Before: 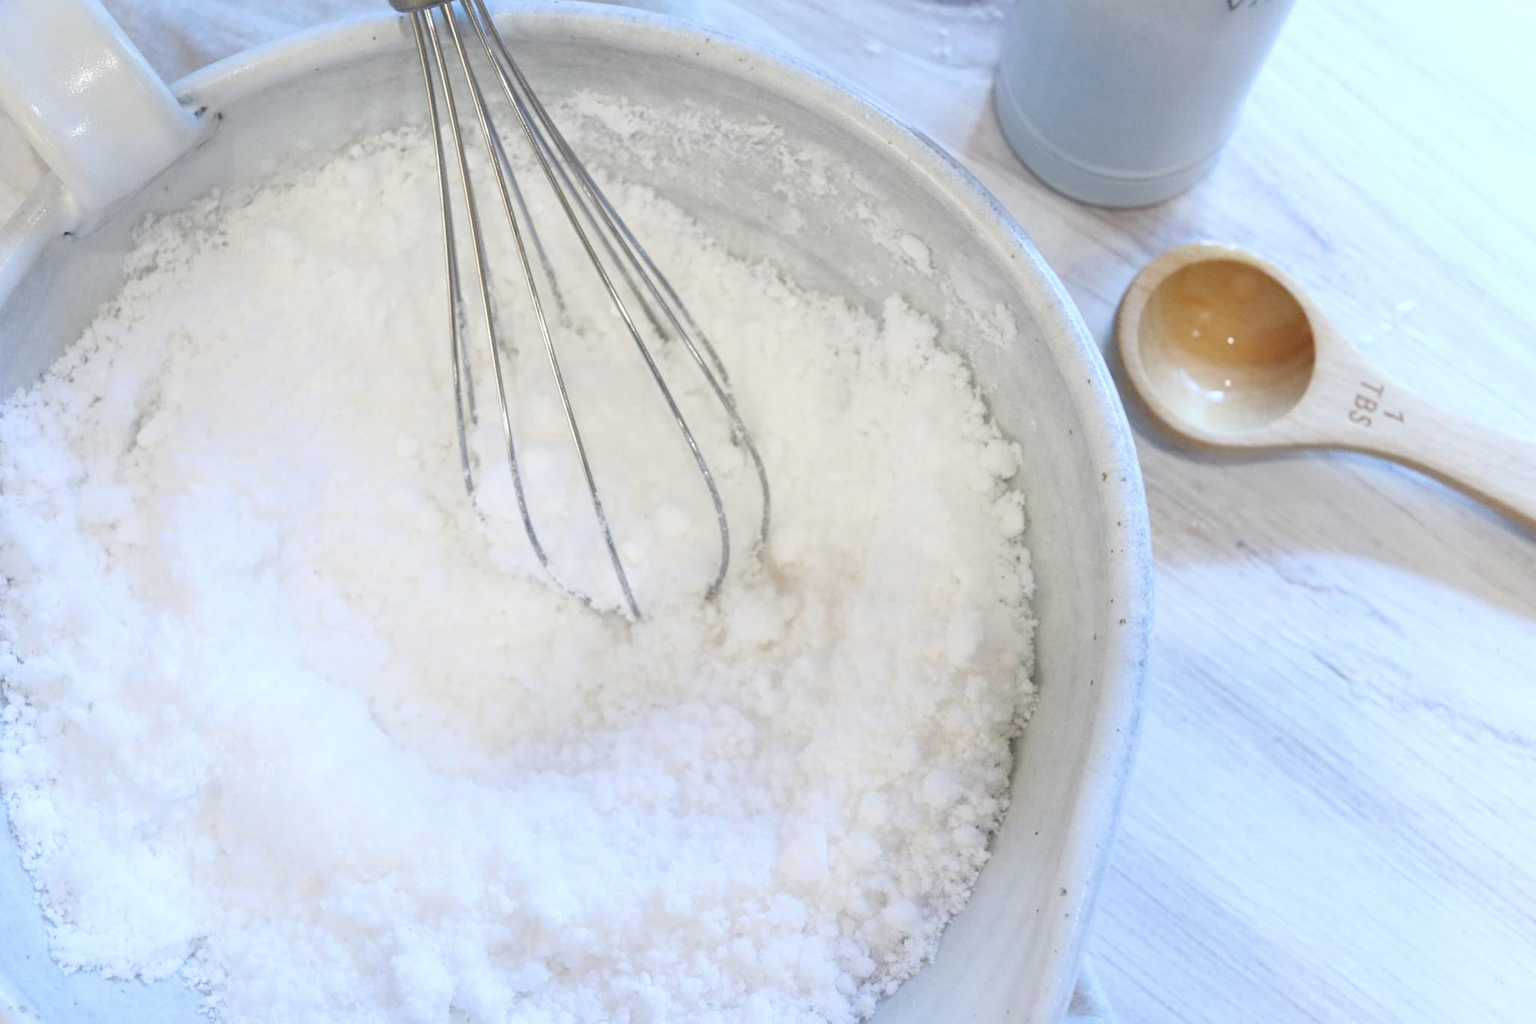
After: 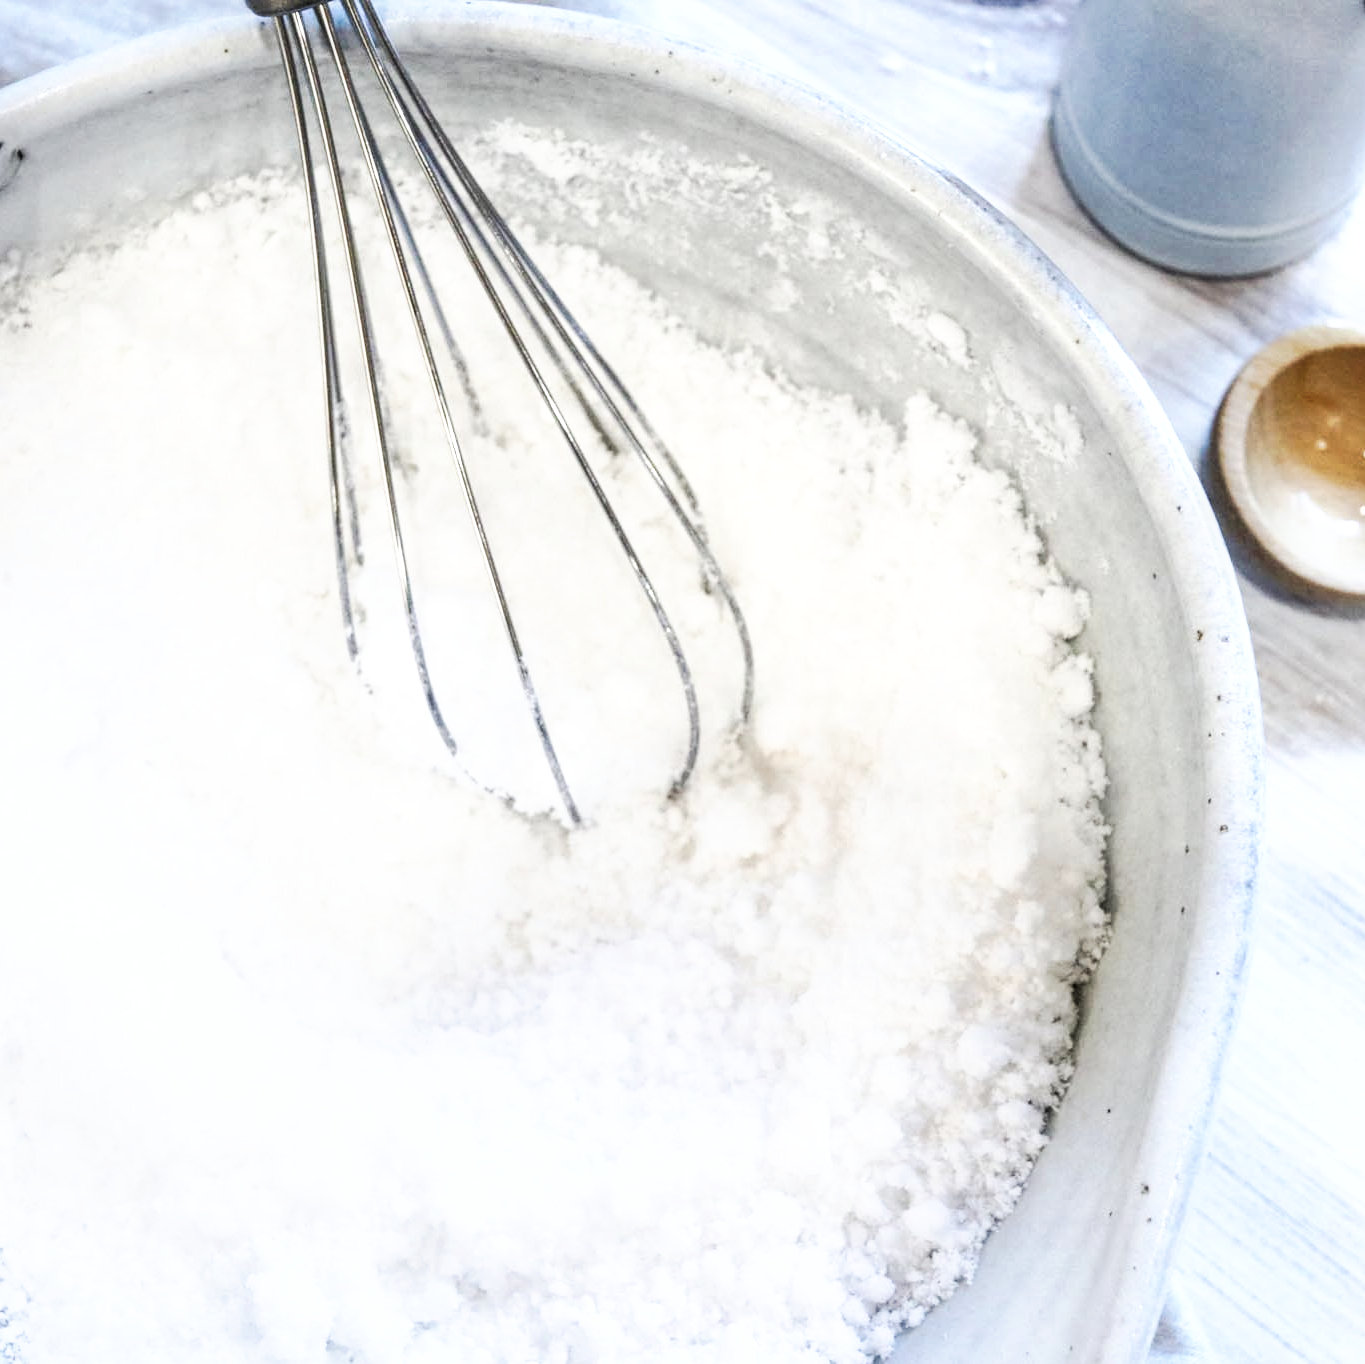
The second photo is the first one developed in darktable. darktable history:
local contrast: on, module defaults
tone curve: curves: ch0 [(0, 0) (0.003, 0.007) (0.011, 0.009) (0.025, 0.01) (0.044, 0.012) (0.069, 0.013) (0.1, 0.014) (0.136, 0.021) (0.177, 0.038) (0.224, 0.06) (0.277, 0.099) (0.335, 0.16) (0.399, 0.227) (0.468, 0.329) (0.543, 0.45) (0.623, 0.594) (0.709, 0.756) (0.801, 0.868) (0.898, 0.971) (1, 1)], preserve colors none
rgb levels: levels [[0.029, 0.461, 0.922], [0, 0.5, 1], [0, 0.5, 1]]
crop and rotate: left 13.342%, right 19.991%
contrast brightness saturation: contrast 0.1, saturation -0.36
